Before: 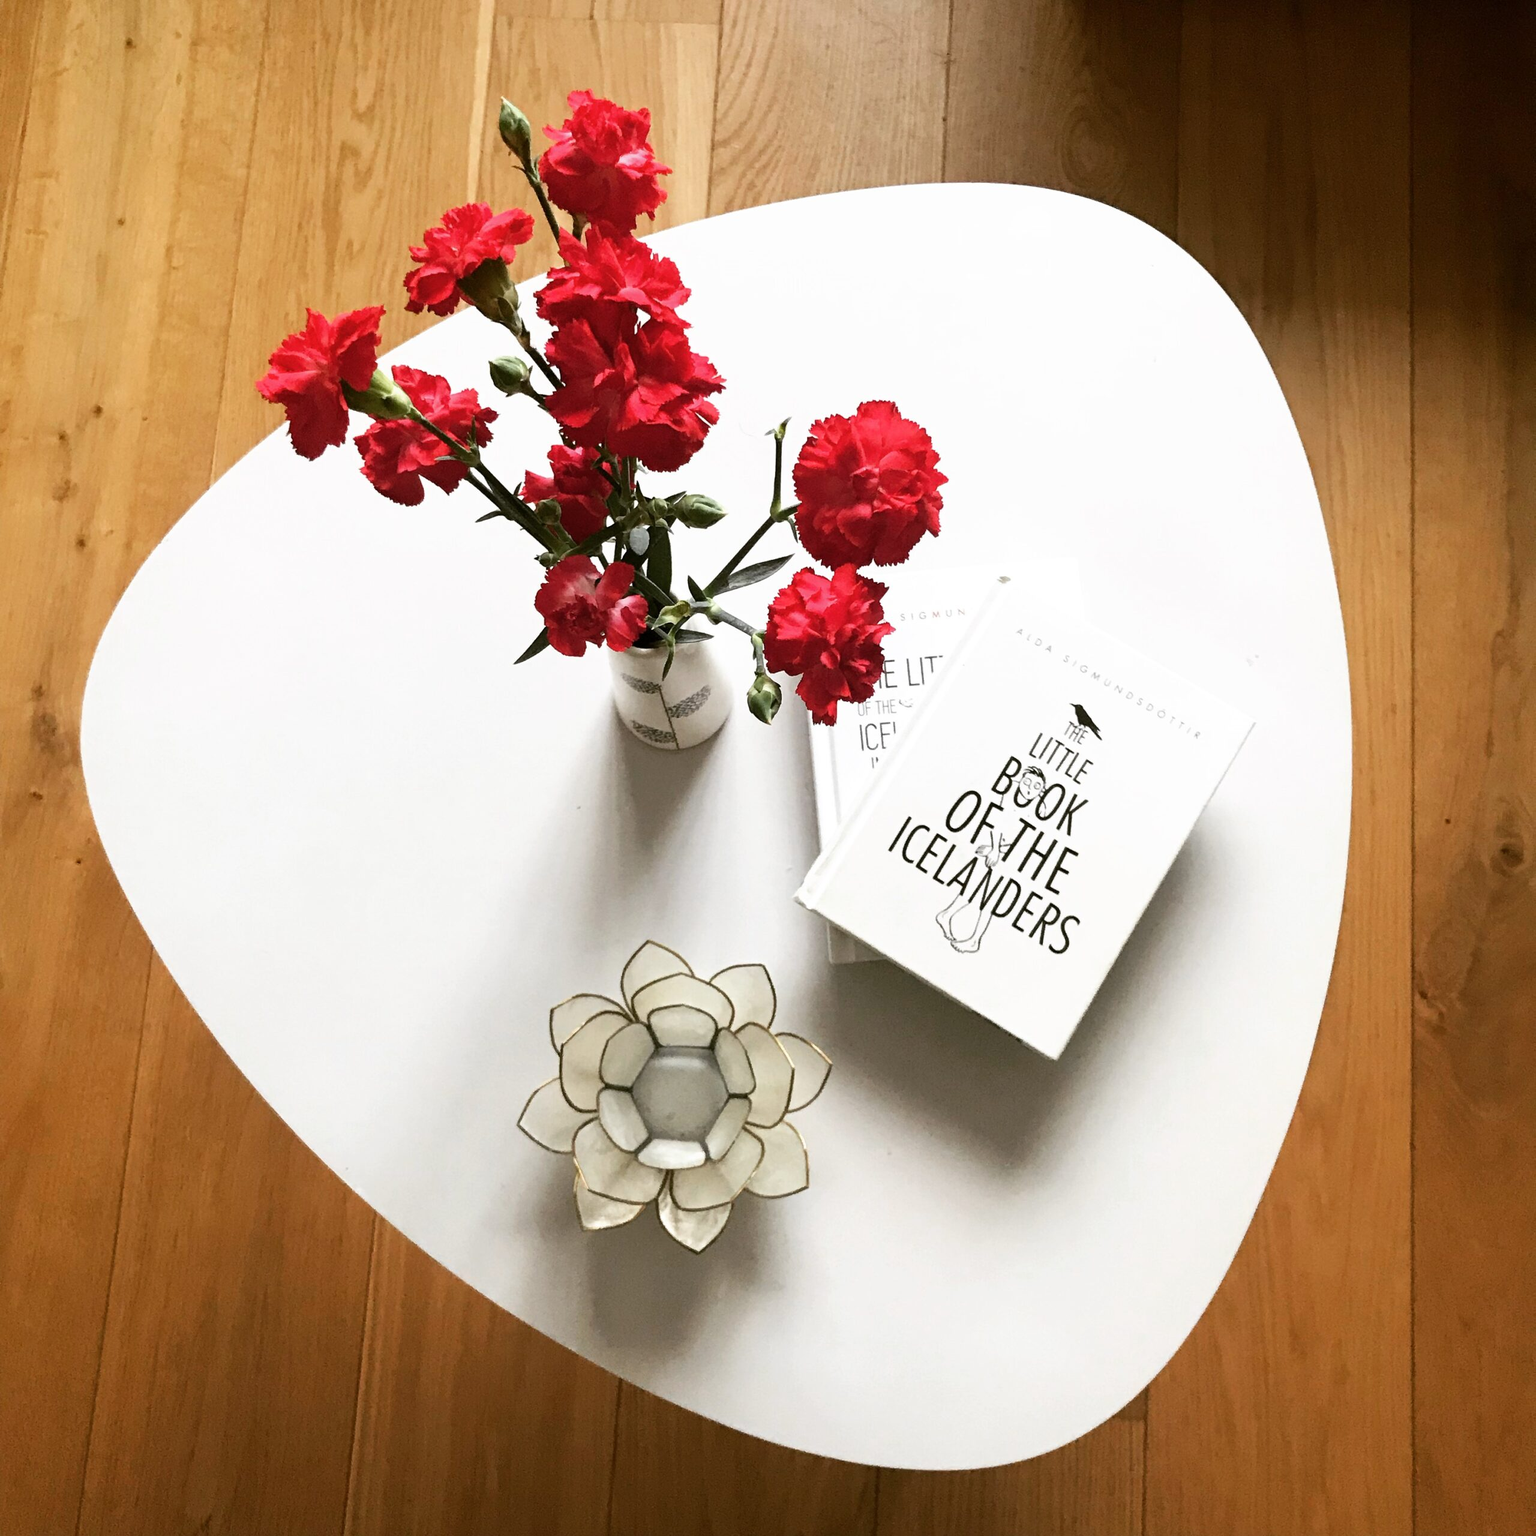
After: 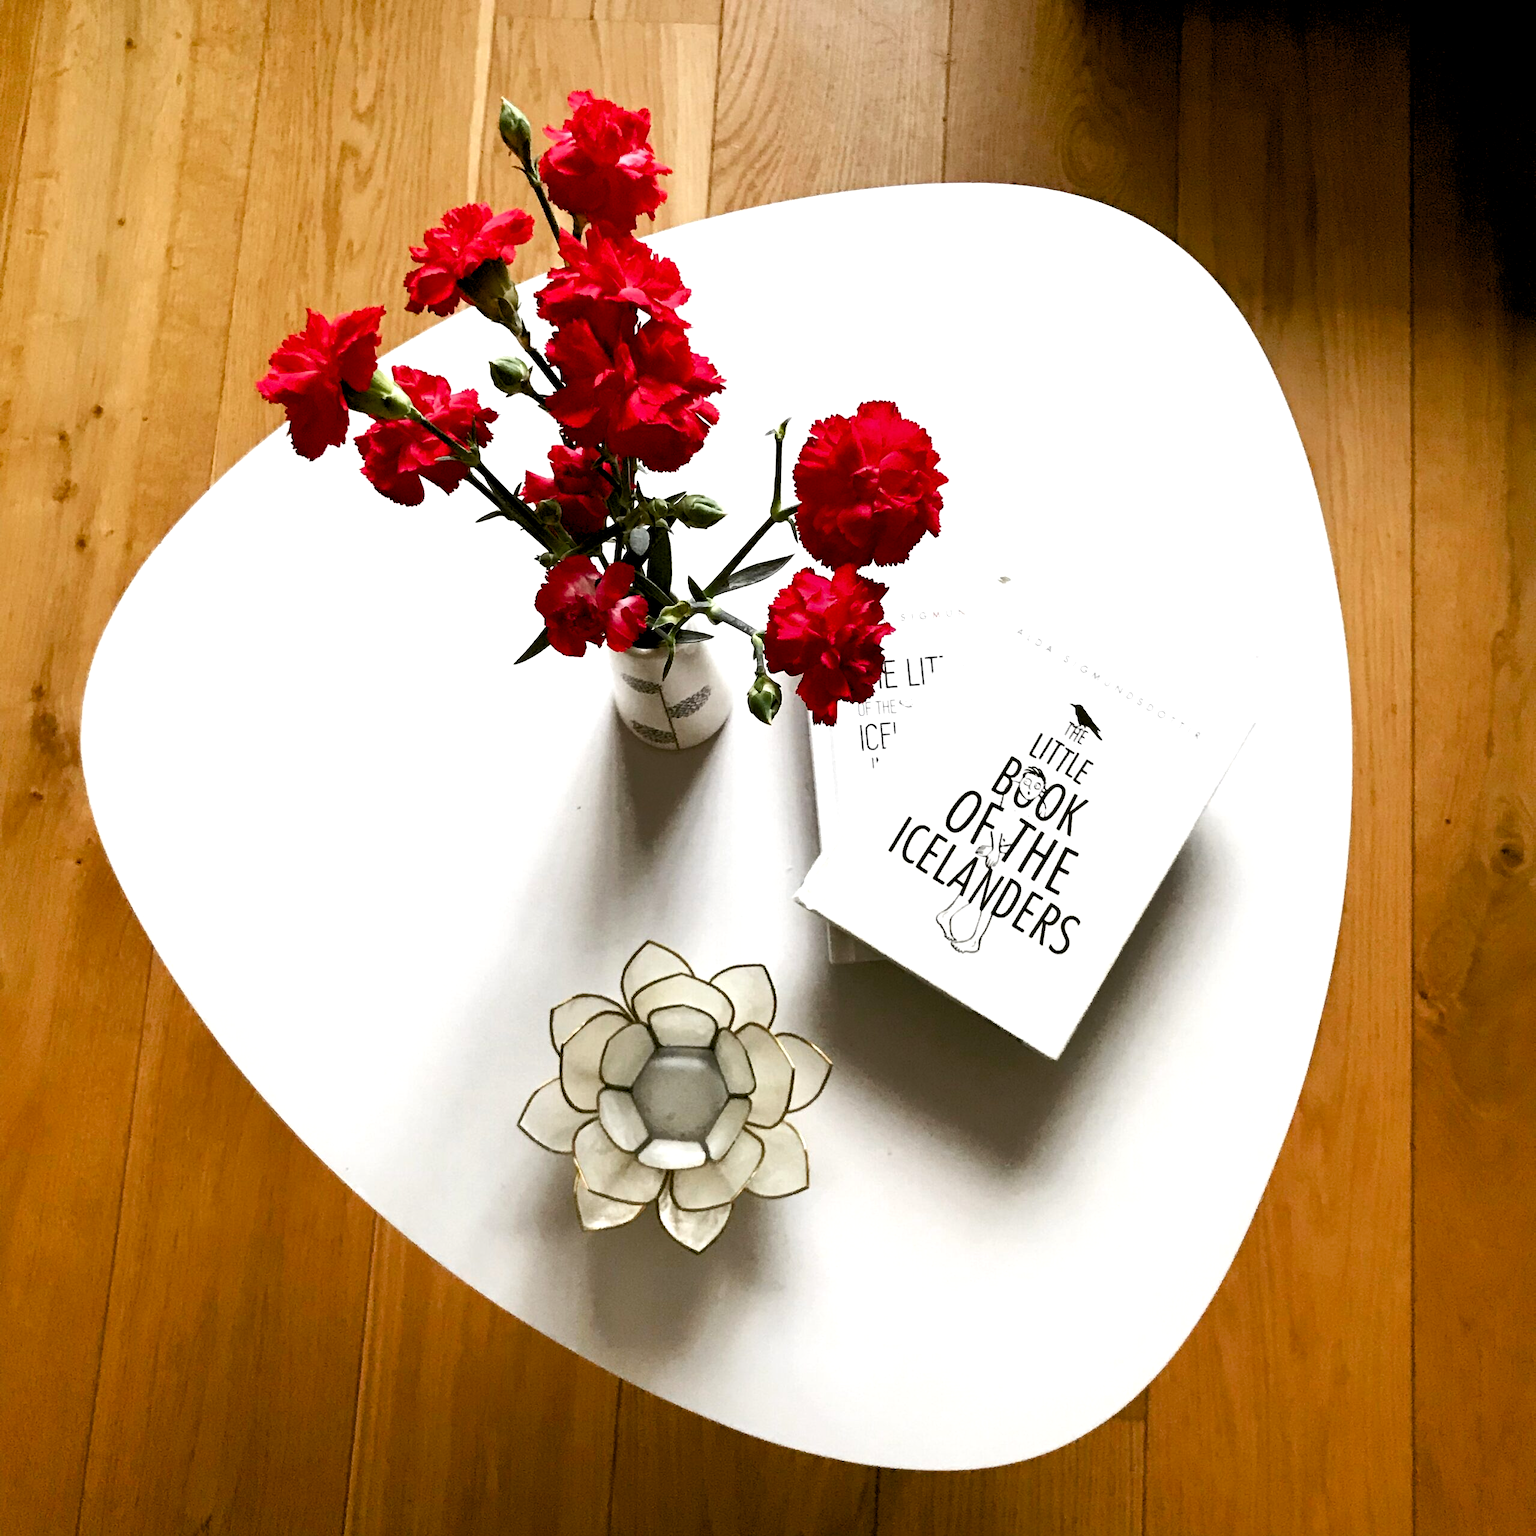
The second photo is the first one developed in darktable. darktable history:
shadows and highlights: radius 337.17, shadows 29.01, soften with gaussian
rgb levels: levels [[0.01, 0.419, 0.839], [0, 0.5, 1], [0, 0.5, 1]]
color balance rgb: perceptual saturation grading › global saturation 20%, perceptual saturation grading › highlights -25%, perceptual saturation grading › shadows 25%
